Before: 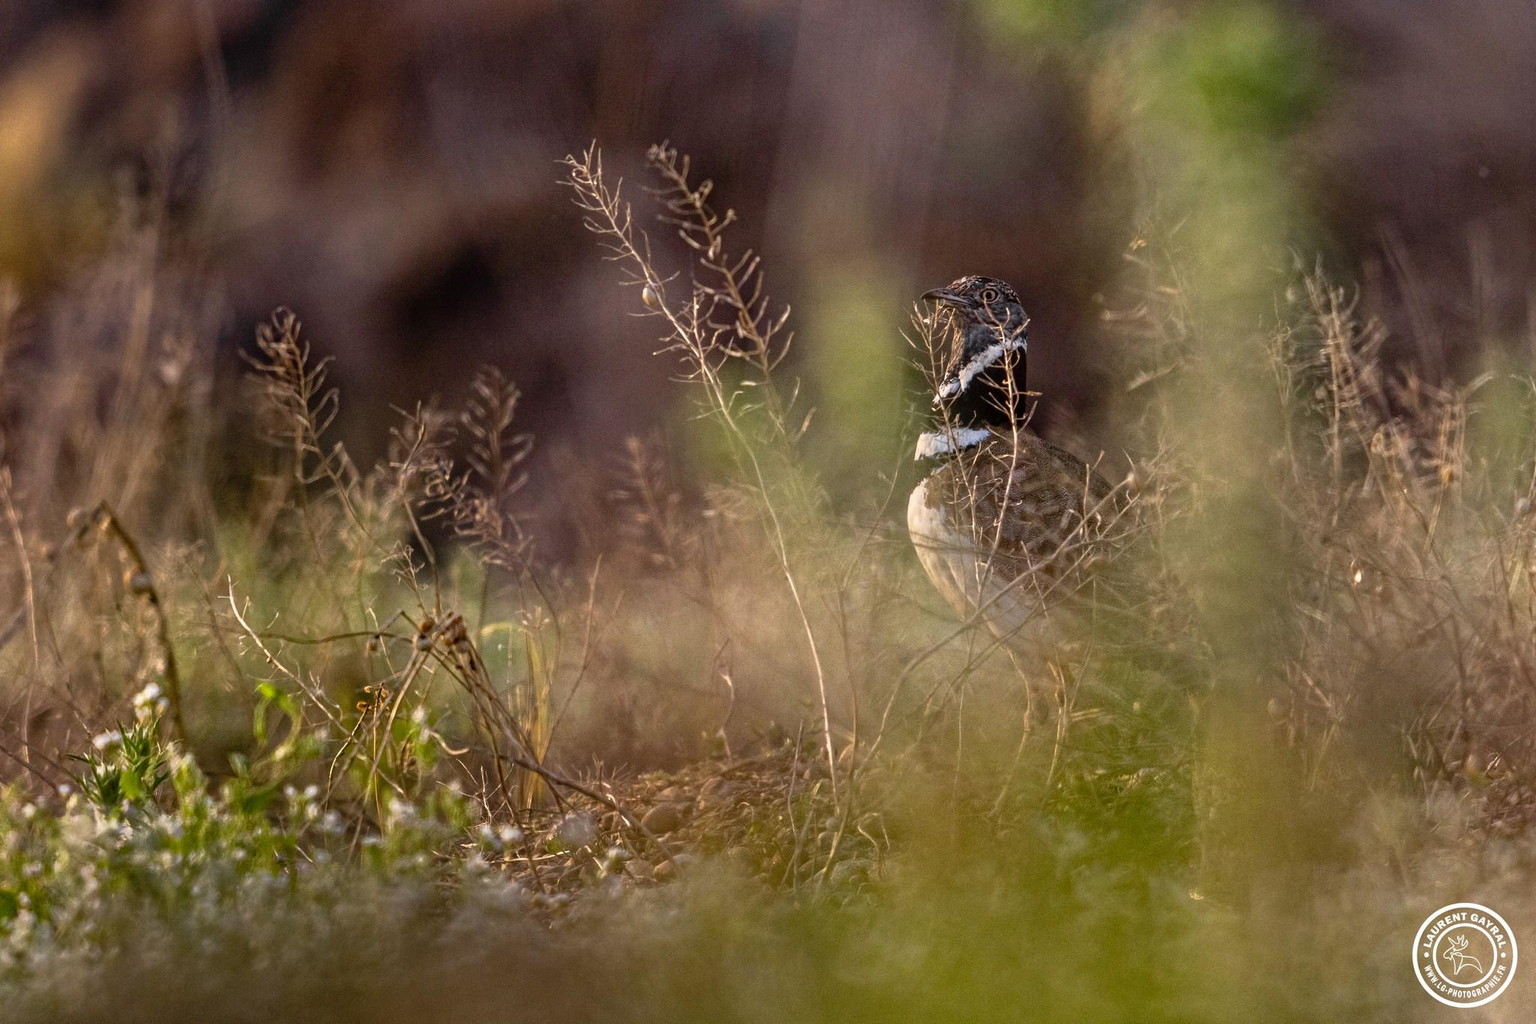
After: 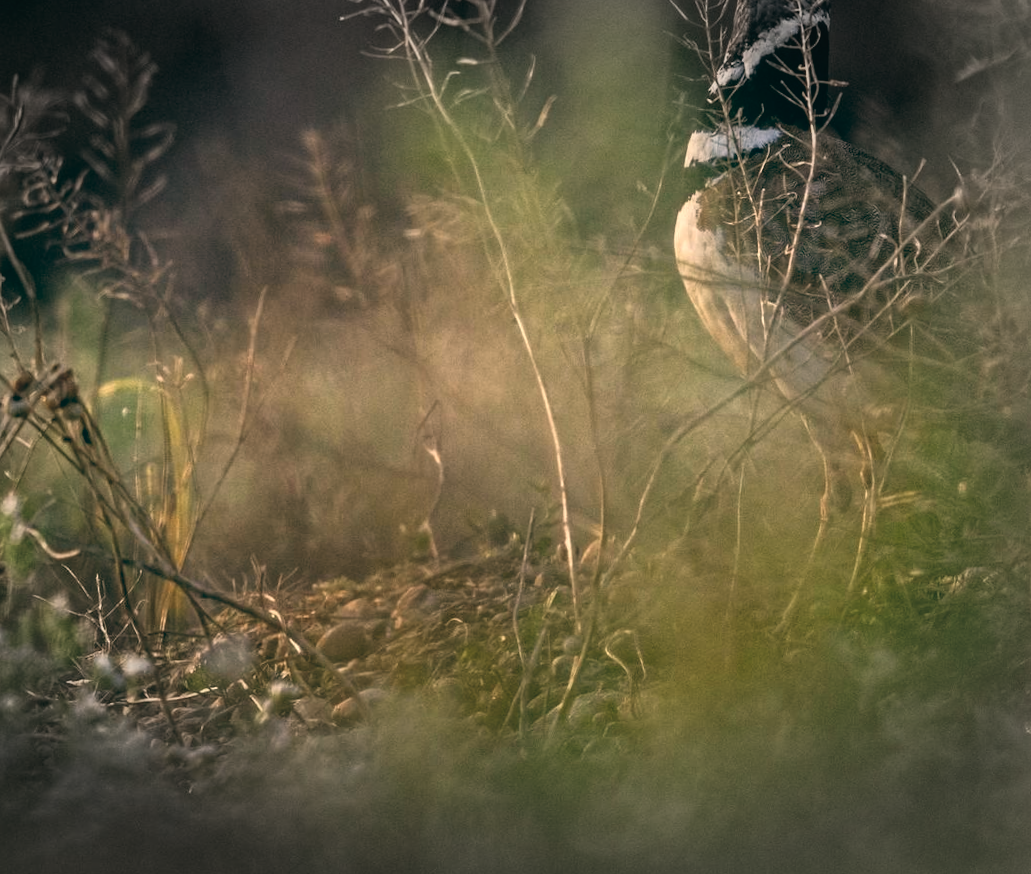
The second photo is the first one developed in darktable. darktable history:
vignetting: fall-off start 79.43%, saturation -0.649, width/height ratio 1.327, unbound false
crop and rotate: left 29.237%, top 31.152%, right 19.807%
rotate and perspective: rotation 0.679°, lens shift (horizontal) 0.136, crop left 0.009, crop right 0.991, crop top 0.078, crop bottom 0.95
color balance: lift [1.005, 0.99, 1.007, 1.01], gamma [1, 0.979, 1.011, 1.021], gain [0.923, 1.098, 1.025, 0.902], input saturation 90.45%, contrast 7.73%, output saturation 105.91%
